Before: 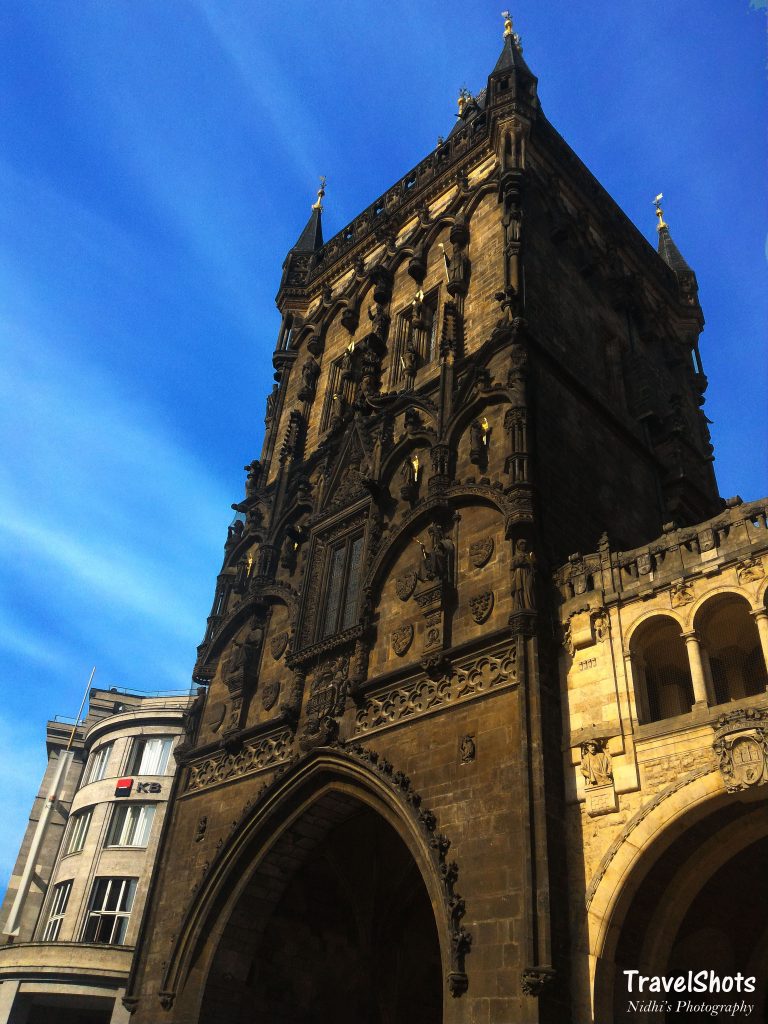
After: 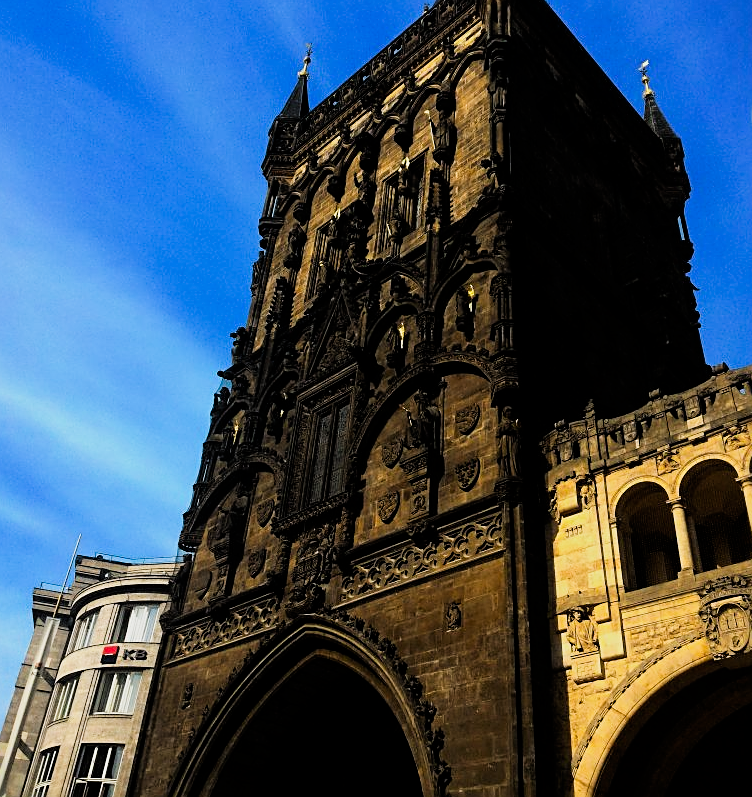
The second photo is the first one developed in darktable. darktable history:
crop and rotate: left 1.88%, top 12.993%, right 0.165%, bottom 9.109%
contrast brightness saturation: contrast 0.042, saturation 0.16
filmic rgb: black relative exposure -5.06 EV, white relative exposure 3.54 EV, hardness 3.17, contrast 1.187, highlights saturation mix -48.76%
sharpen: on, module defaults
exposure: compensate highlight preservation false
